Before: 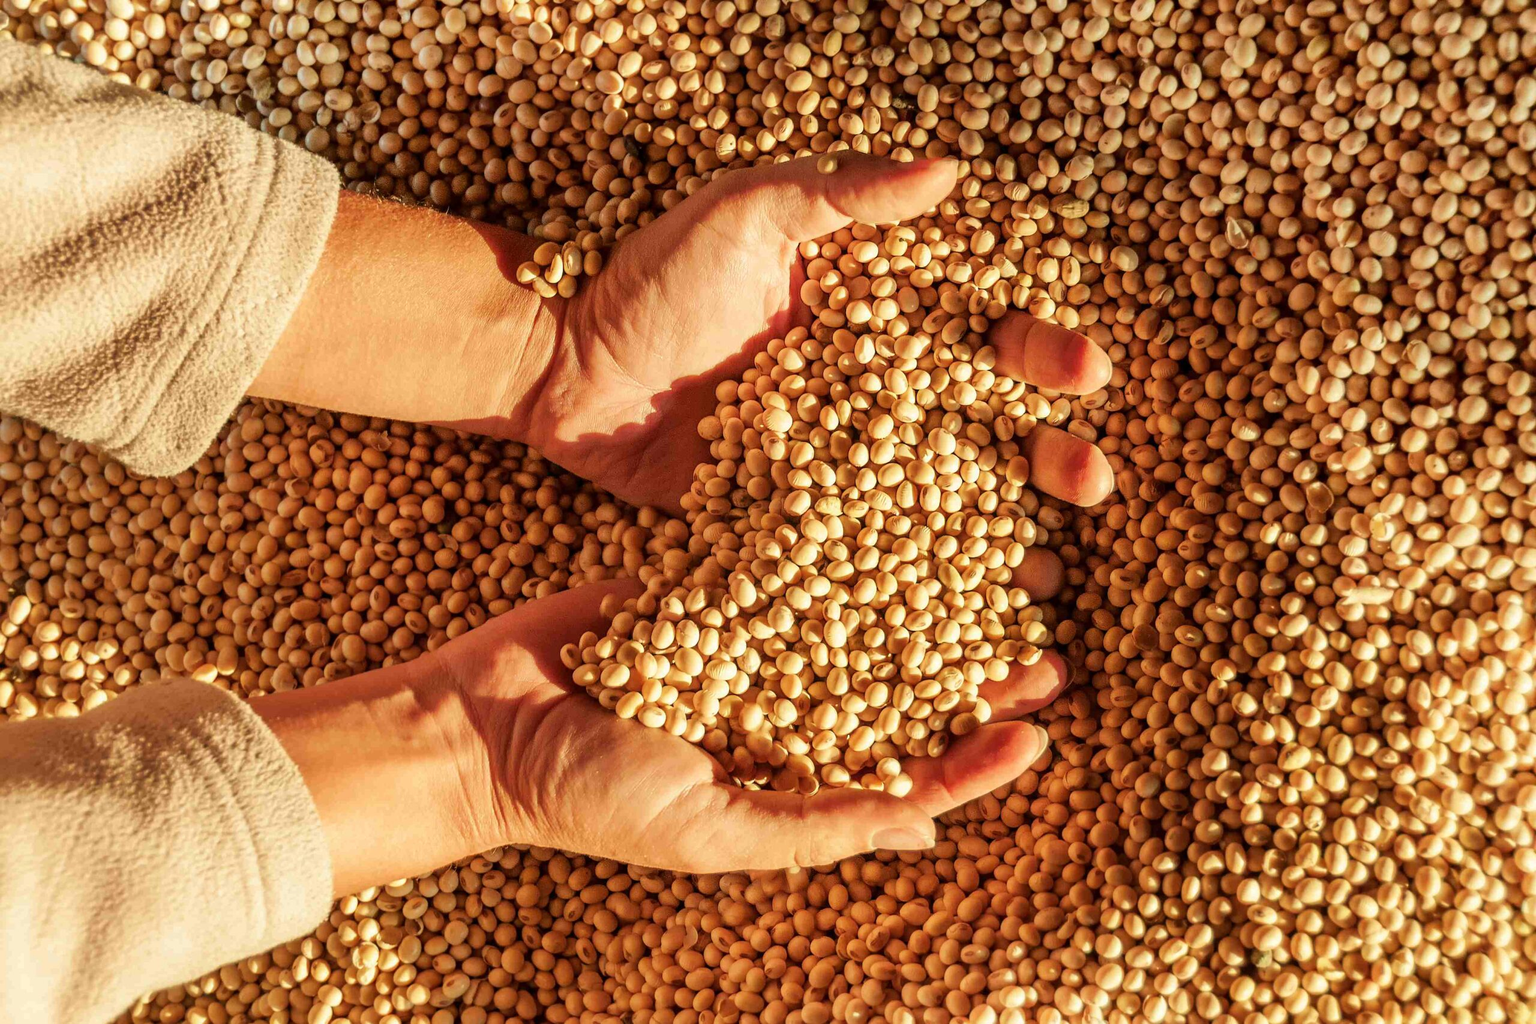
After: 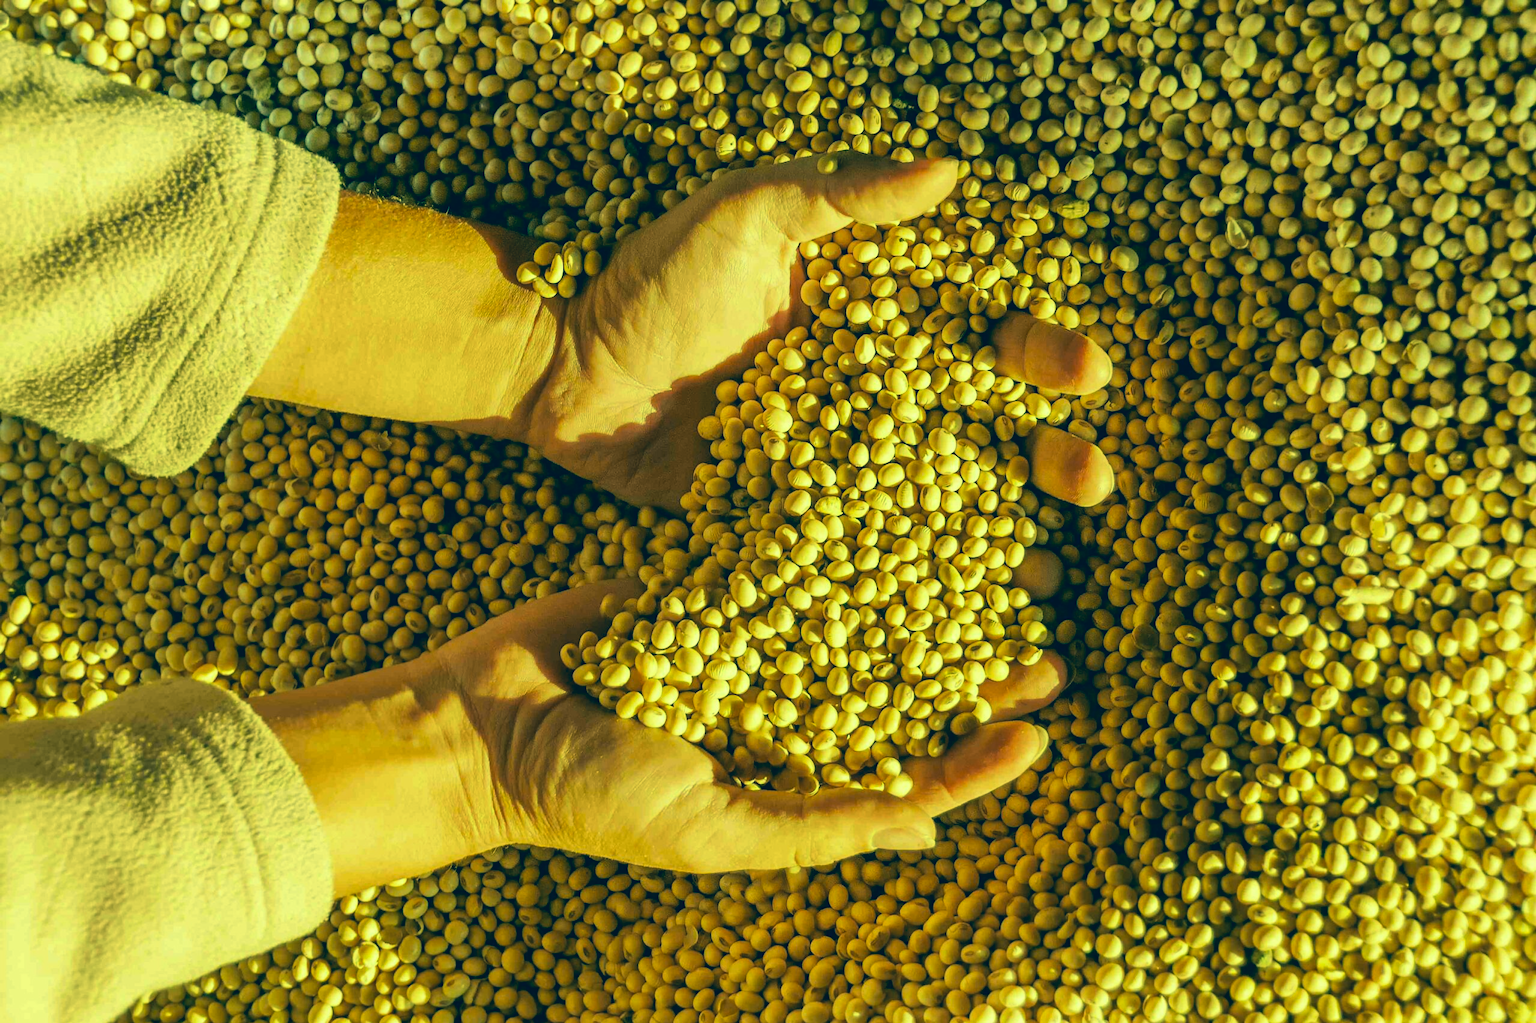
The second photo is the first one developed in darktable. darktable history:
color correction: highlights a* -15.12, highlights b* 40, shadows a* -39.82, shadows b* -26.23
contrast brightness saturation: contrast 0.082, saturation 0.02
